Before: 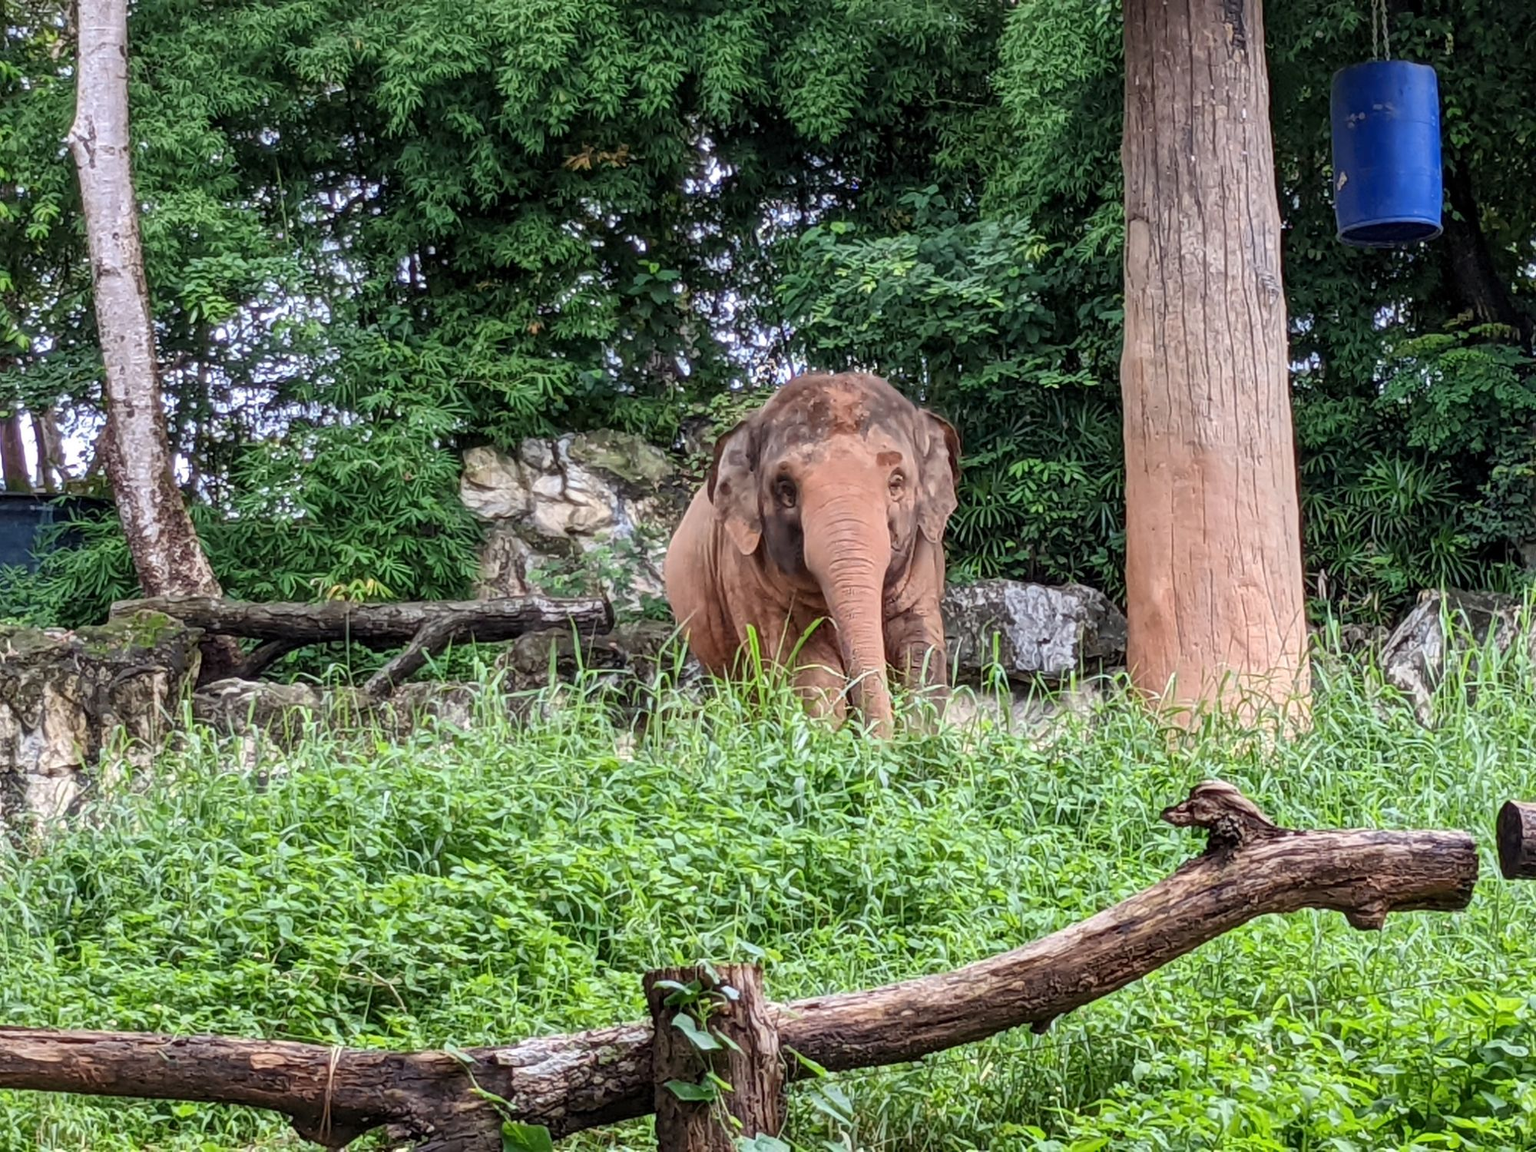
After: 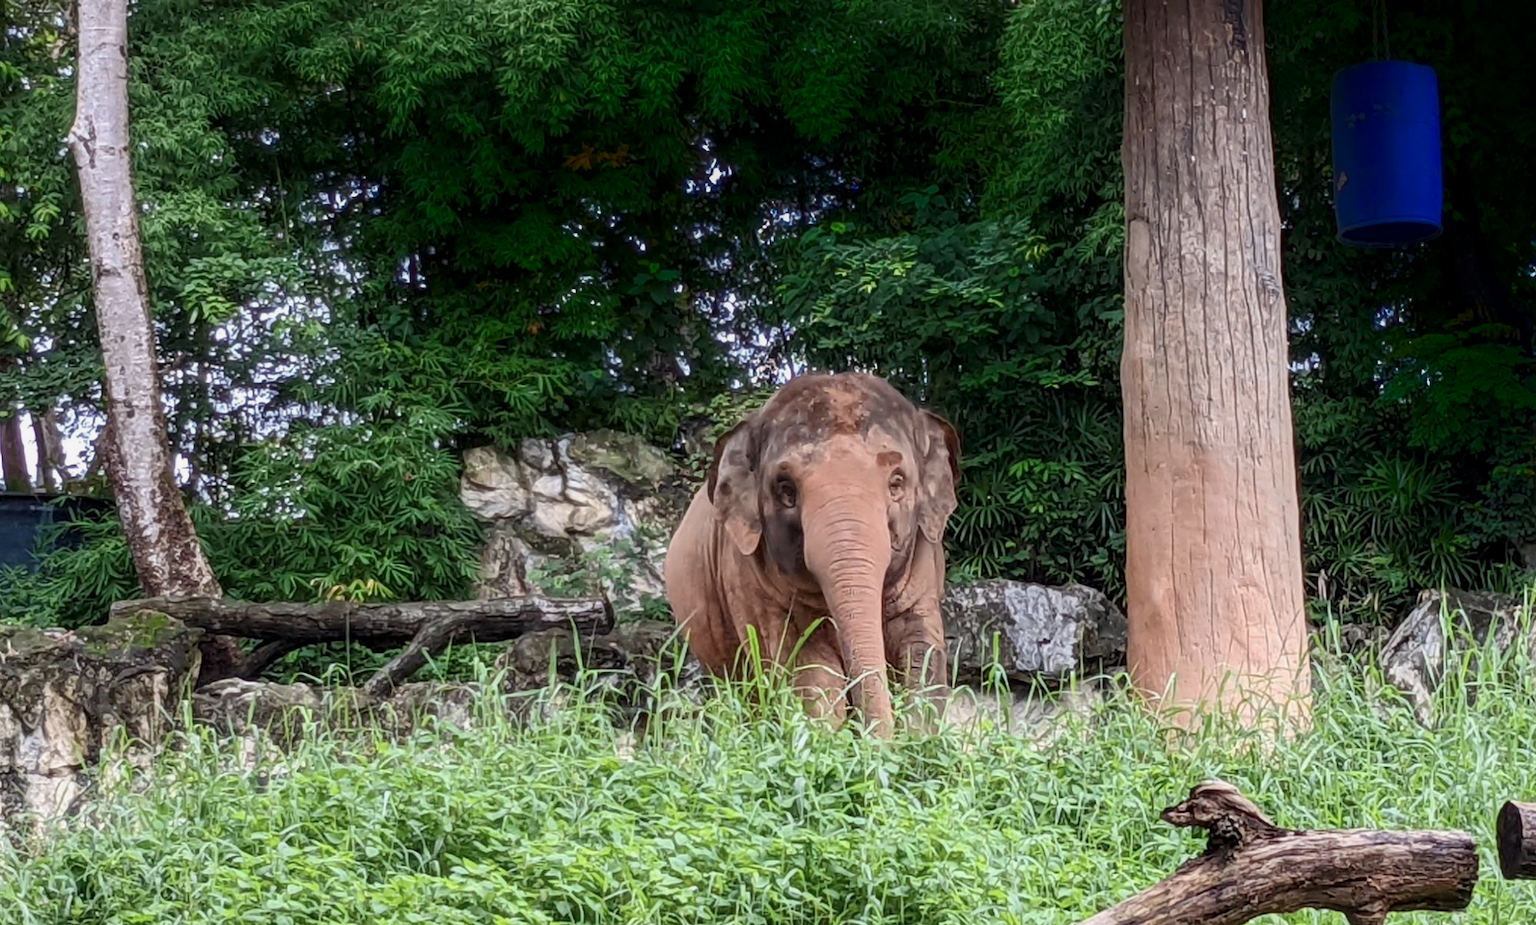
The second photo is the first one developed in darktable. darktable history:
shadows and highlights: shadows -90, highlights 90, soften with gaussian
contrast brightness saturation: saturation -0.1
crop: bottom 19.644%
exposure: black level correction 0.001, exposure -0.125 EV, compensate exposure bias true, compensate highlight preservation false
